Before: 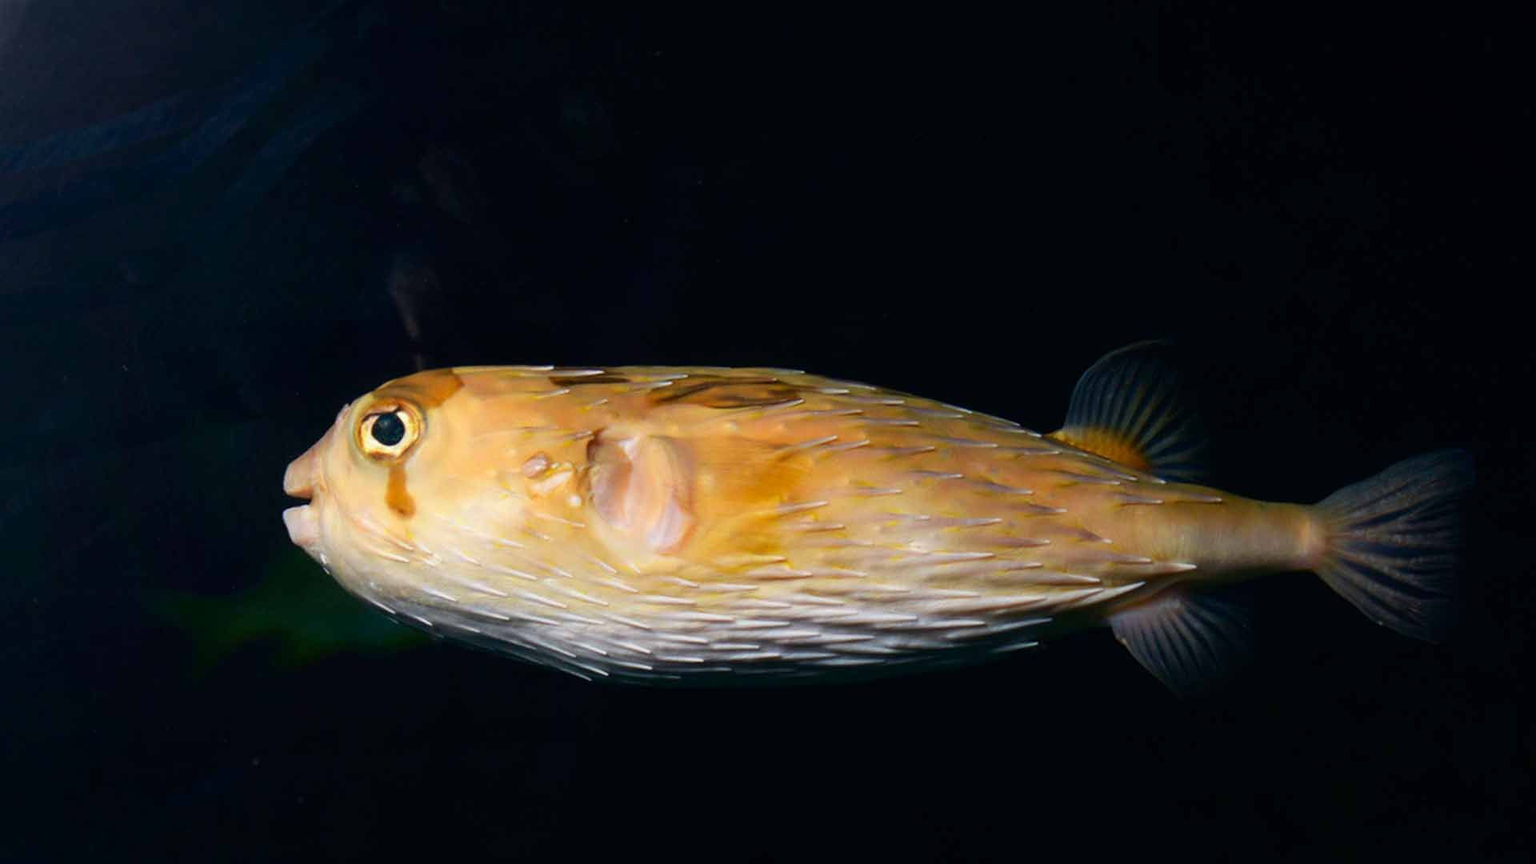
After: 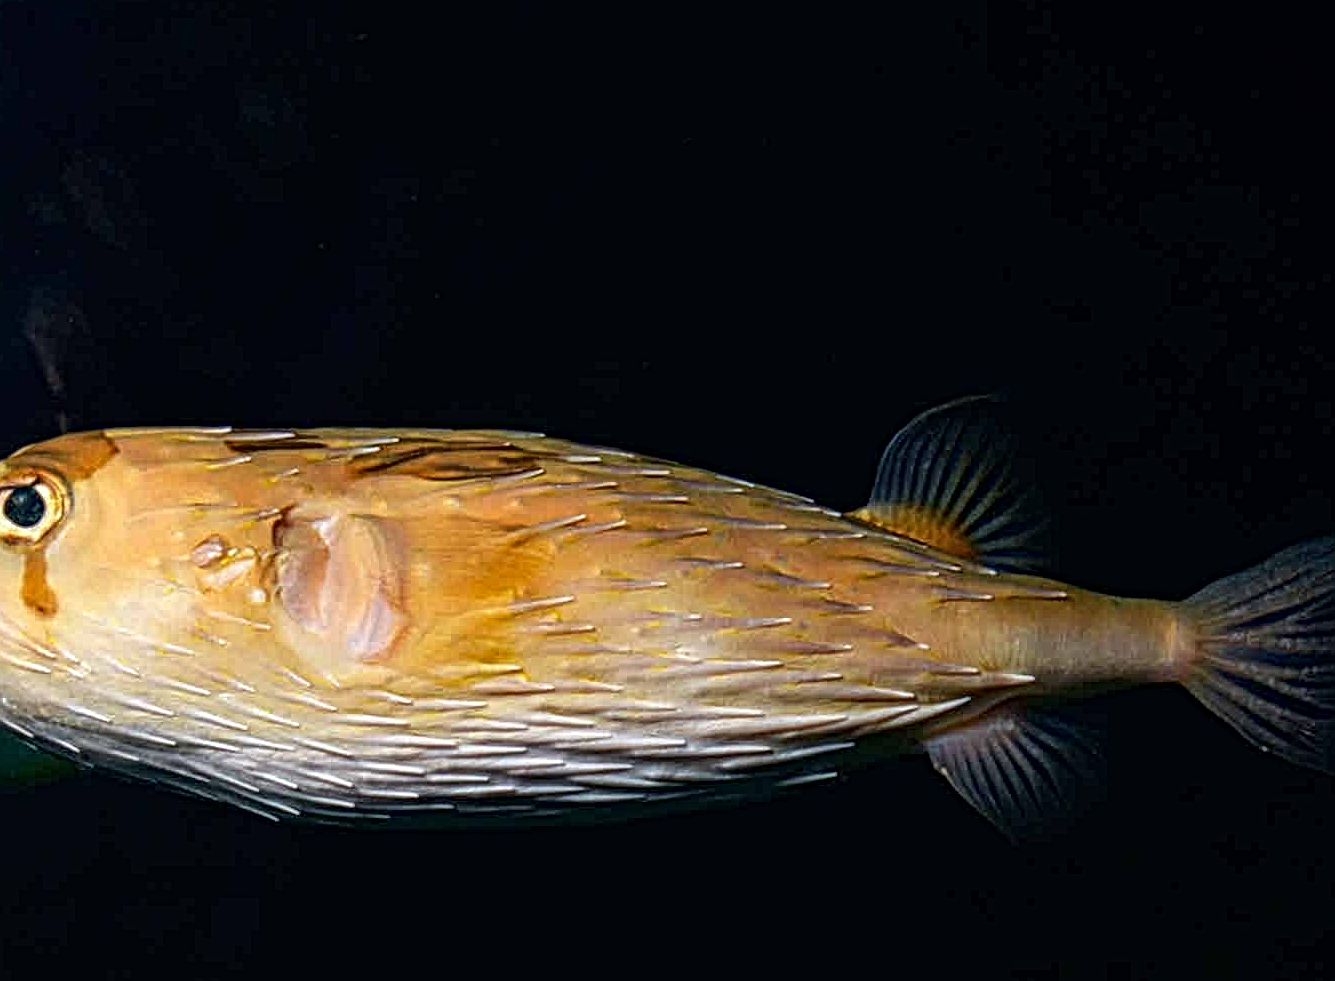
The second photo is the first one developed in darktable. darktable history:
local contrast: mode bilateral grid, contrast 20, coarseness 3, detail 300%, midtone range 0.2
crop and rotate: left 24.034%, top 2.838%, right 6.406%, bottom 6.299%
